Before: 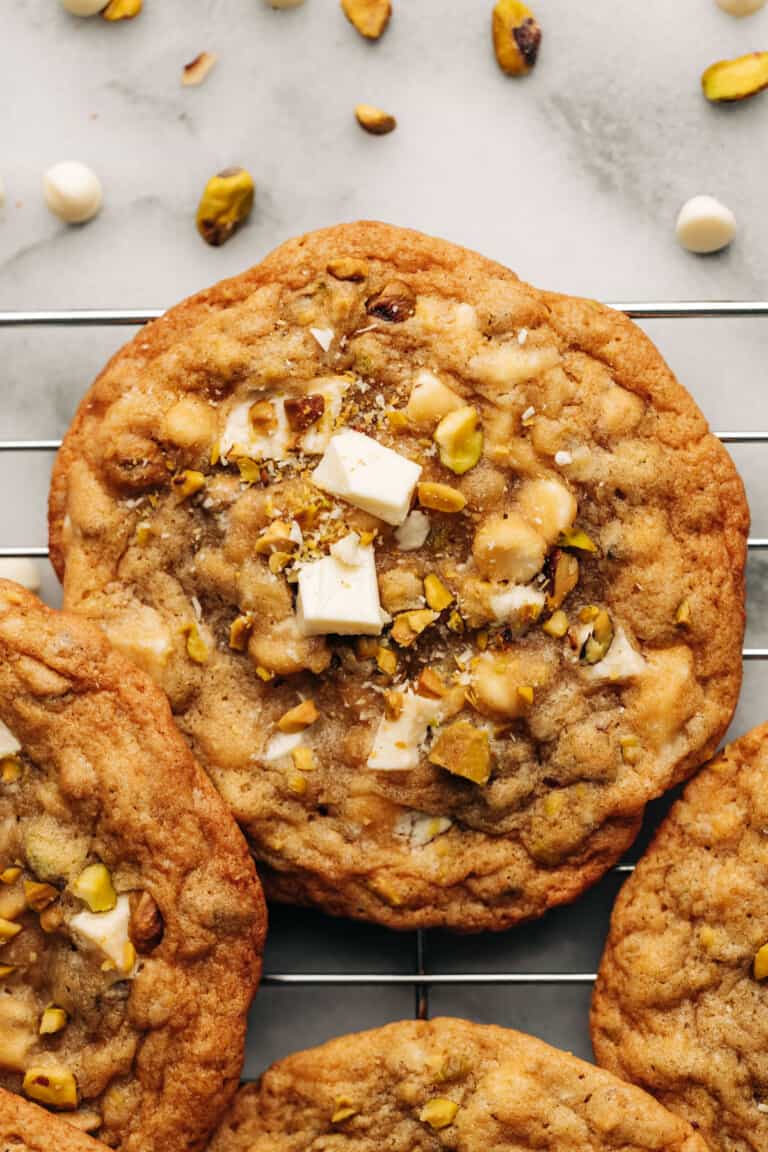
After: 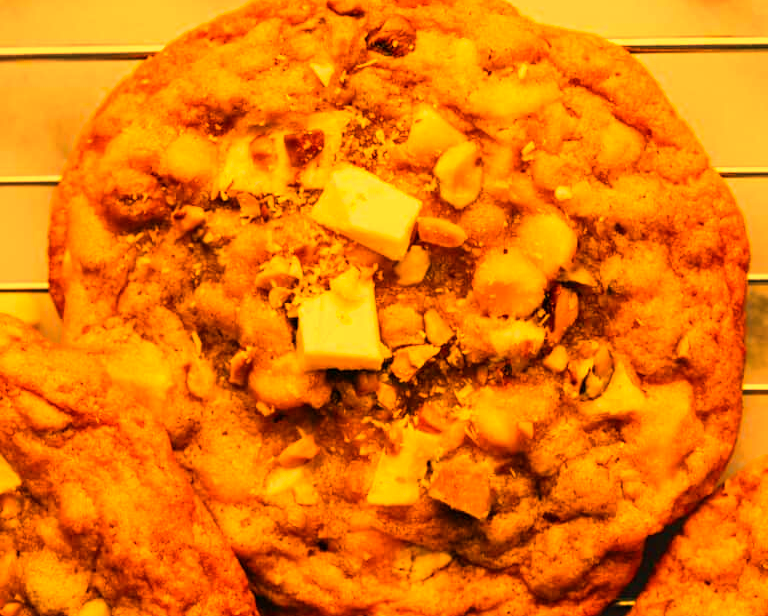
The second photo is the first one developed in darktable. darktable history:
crop and rotate: top 23.043%, bottom 23.437%
white balance: red 1.467, blue 0.684
color balance rgb: linear chroma grading › global chroma 15%, perceptual saturation grading › global saturation 30%
